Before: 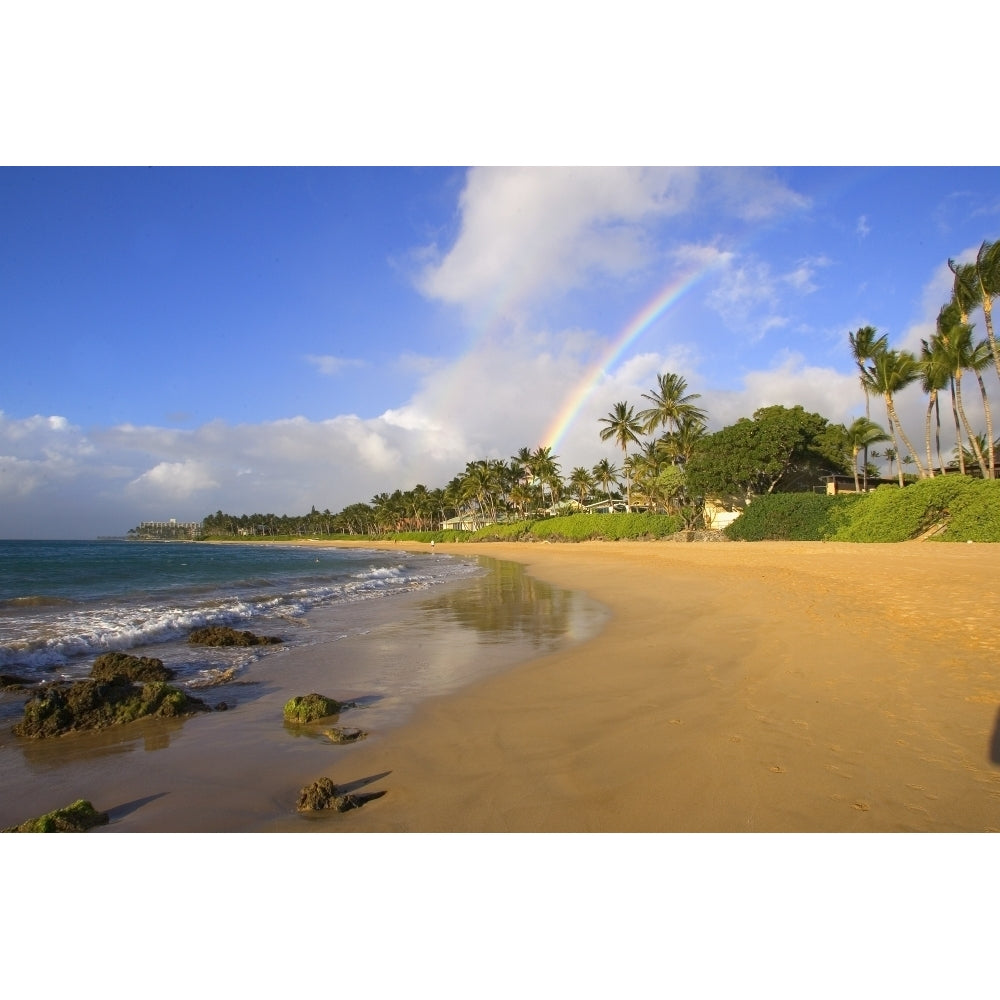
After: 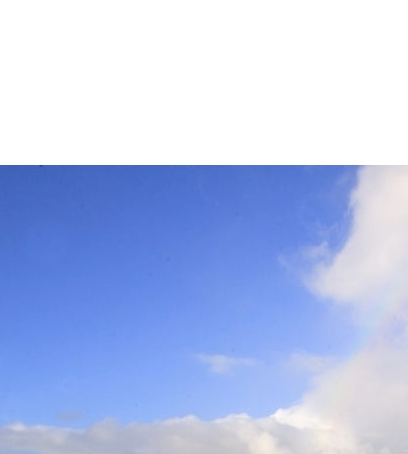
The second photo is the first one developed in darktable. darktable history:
tone equalizer: smoothing diameter 2.07%, edges refinement/feathering 15.53, mask exposure compensation -1.57 EV, filter diffusion 5
contrast brightness saturation: contrast 0.148, brightness 0.052
crop and rotate: left 10.906%, top 0.118%, right 48.284%, bottom 54.4%
